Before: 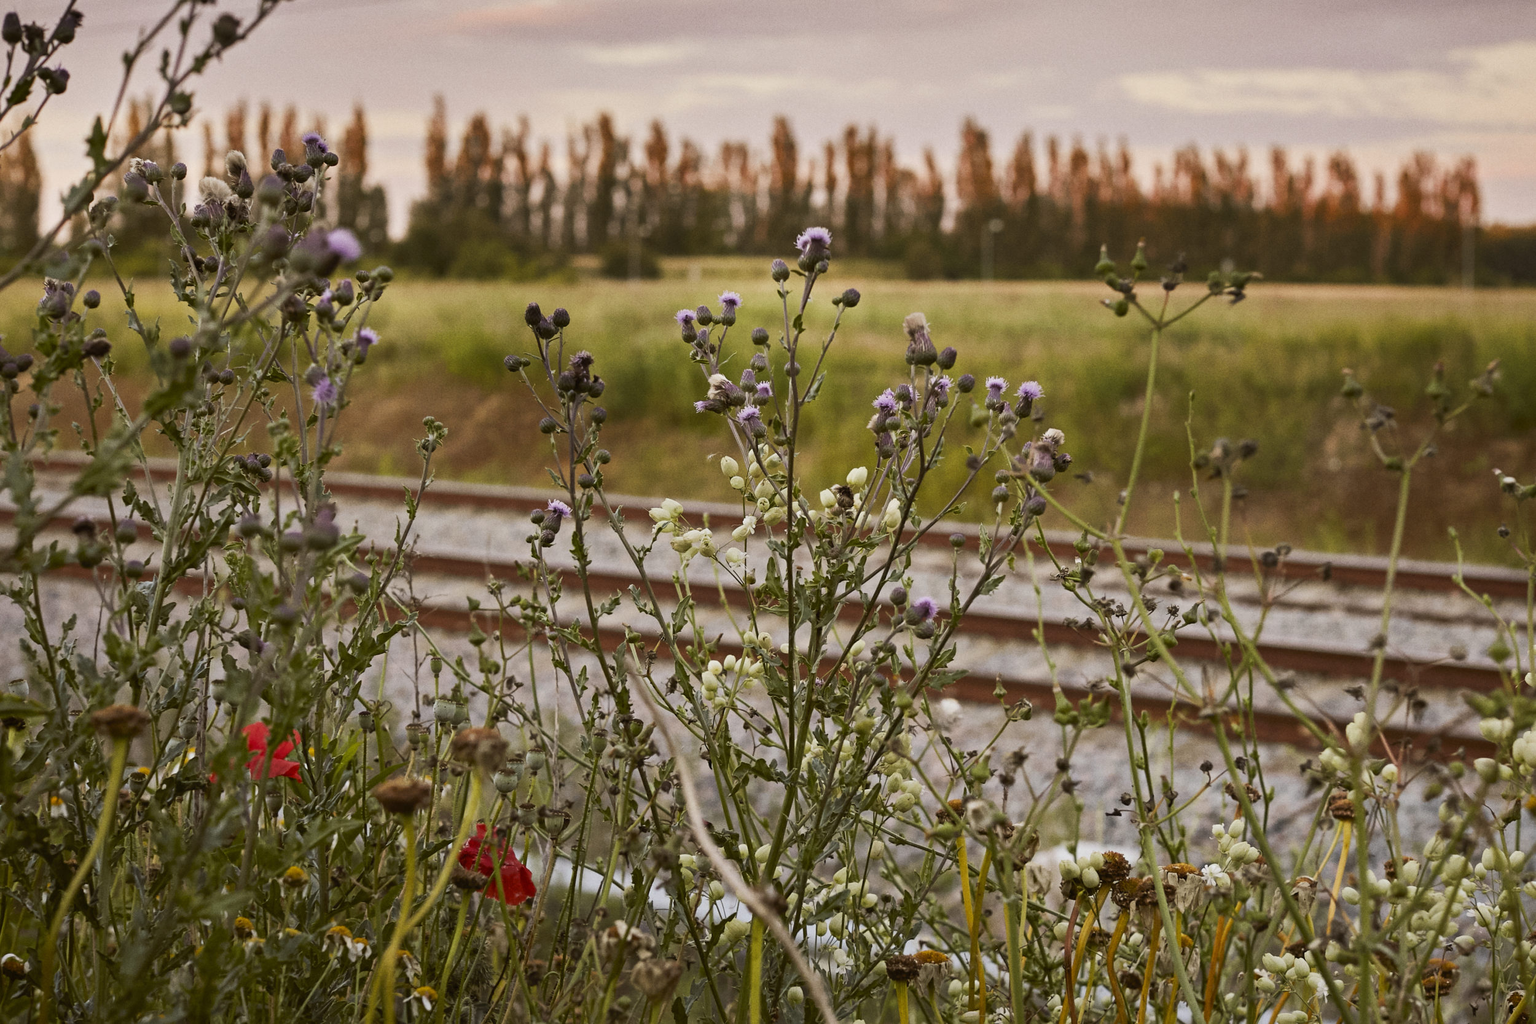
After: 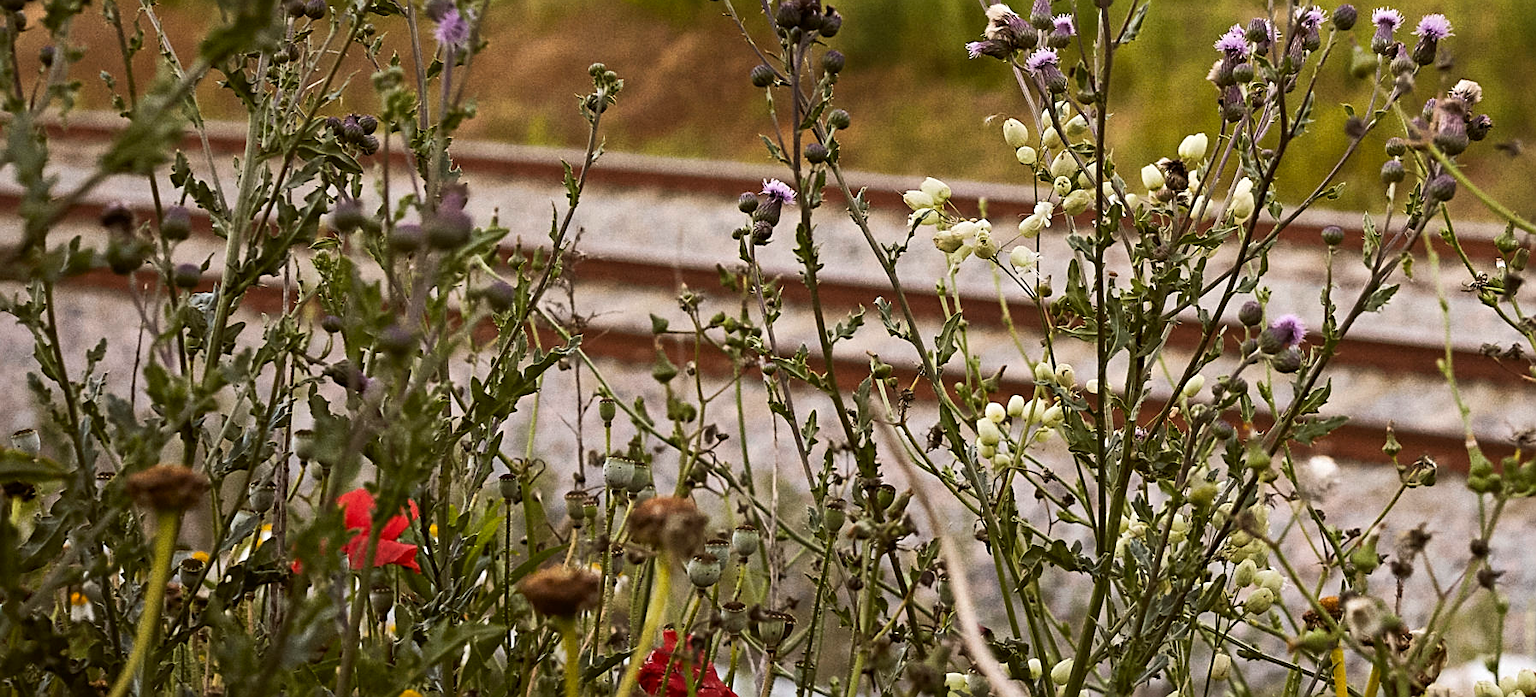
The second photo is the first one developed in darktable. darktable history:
crop: top 36.251%, right 28.144%, bottom 14.839%
sharpen: on, module defaults
tone equalizer: -8 EV -0.453 EV, -7 EV -0.383 EV, -6 EV -0.304 EV, -5 EV -0.202 EV, -3 EV 0.228 EV, -2 EV 0.355 EV, -1 EV 0.404 EV, +0 EV 0.424 EV, edges refinement/feathering 500, mask exposure compensation -1.57 EV, preserve details no
